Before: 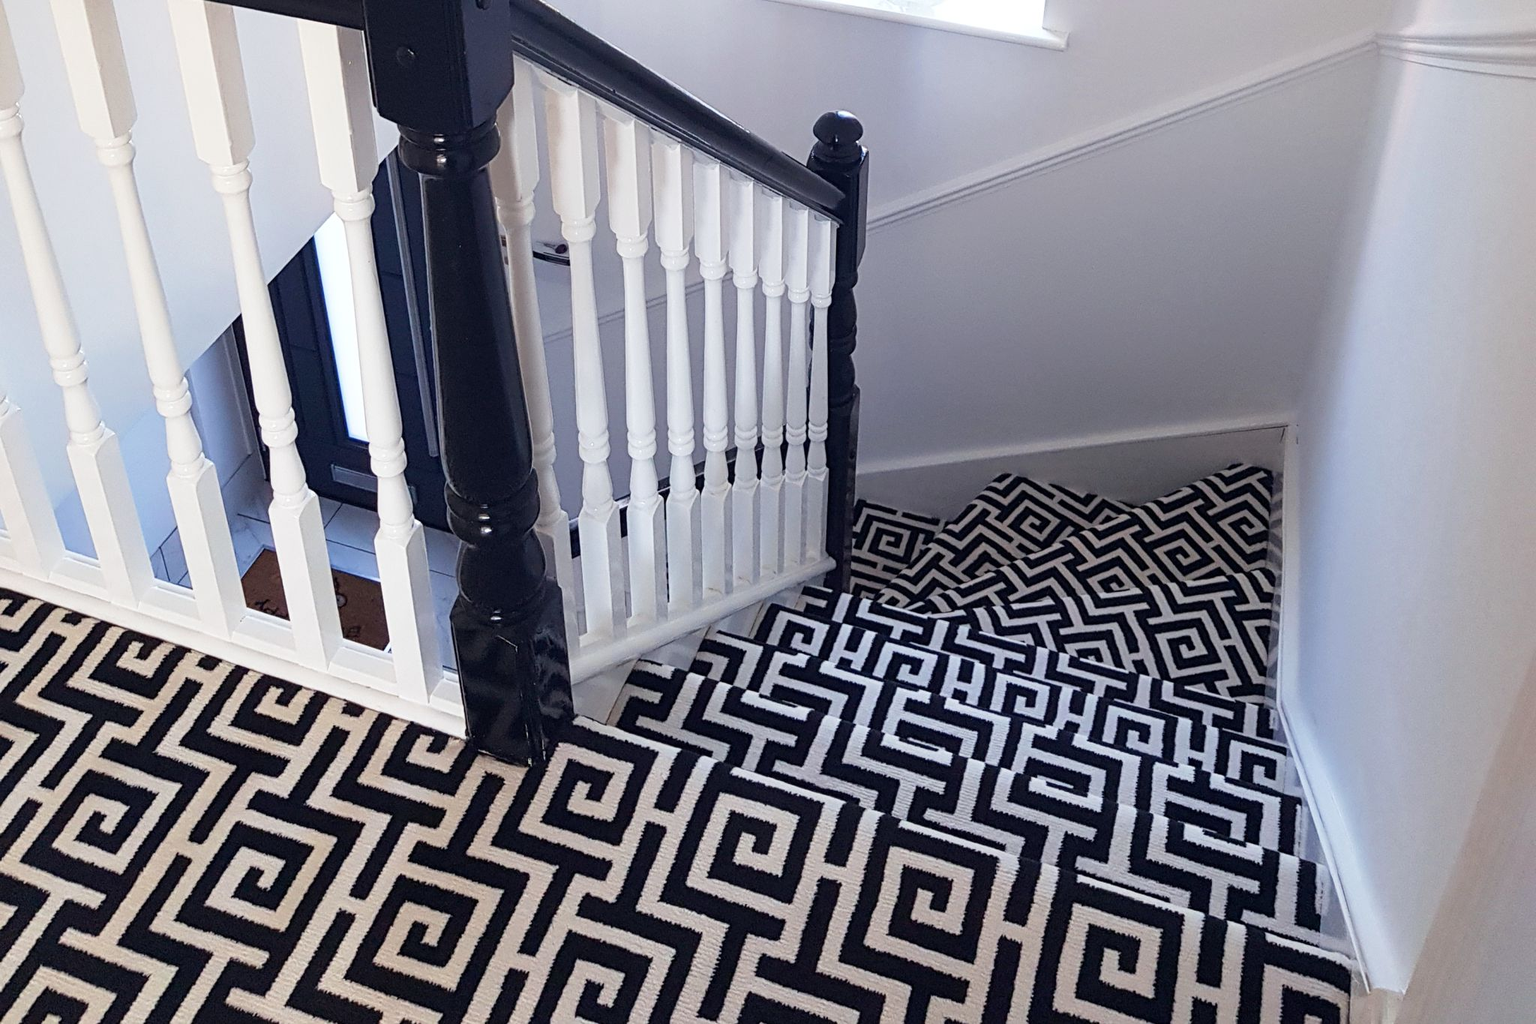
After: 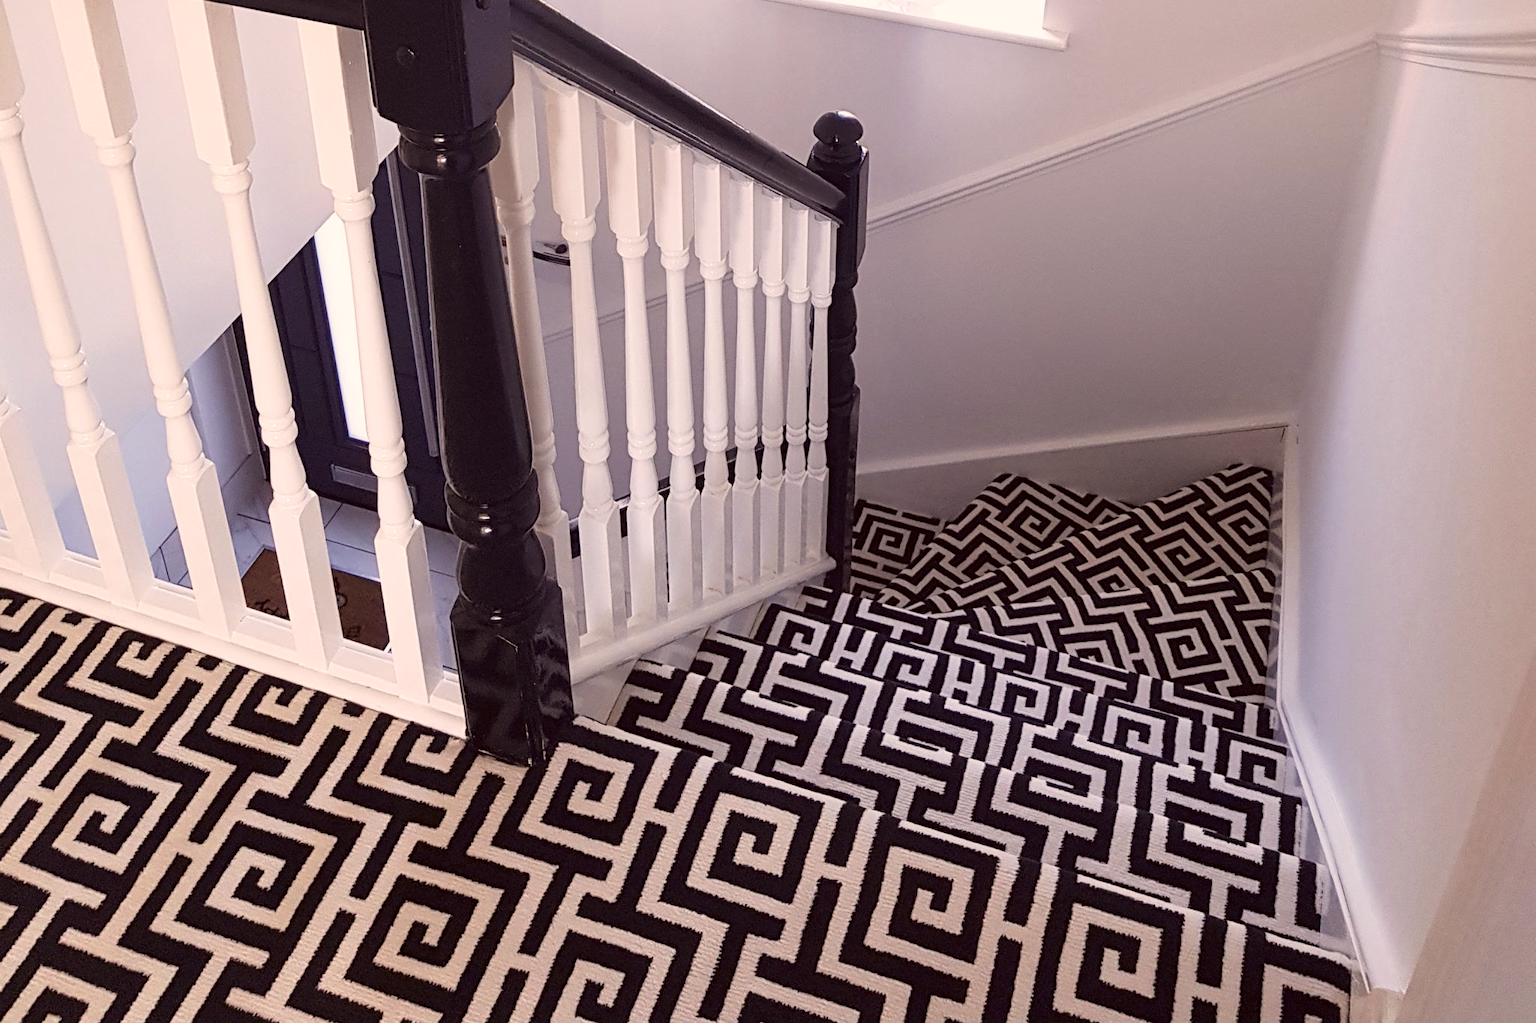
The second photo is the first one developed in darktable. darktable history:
color correction: highlights a* 10.21, highlights b* 9.78, shadows a* 8.58, shadows b* 7.65, saturation 0.819
